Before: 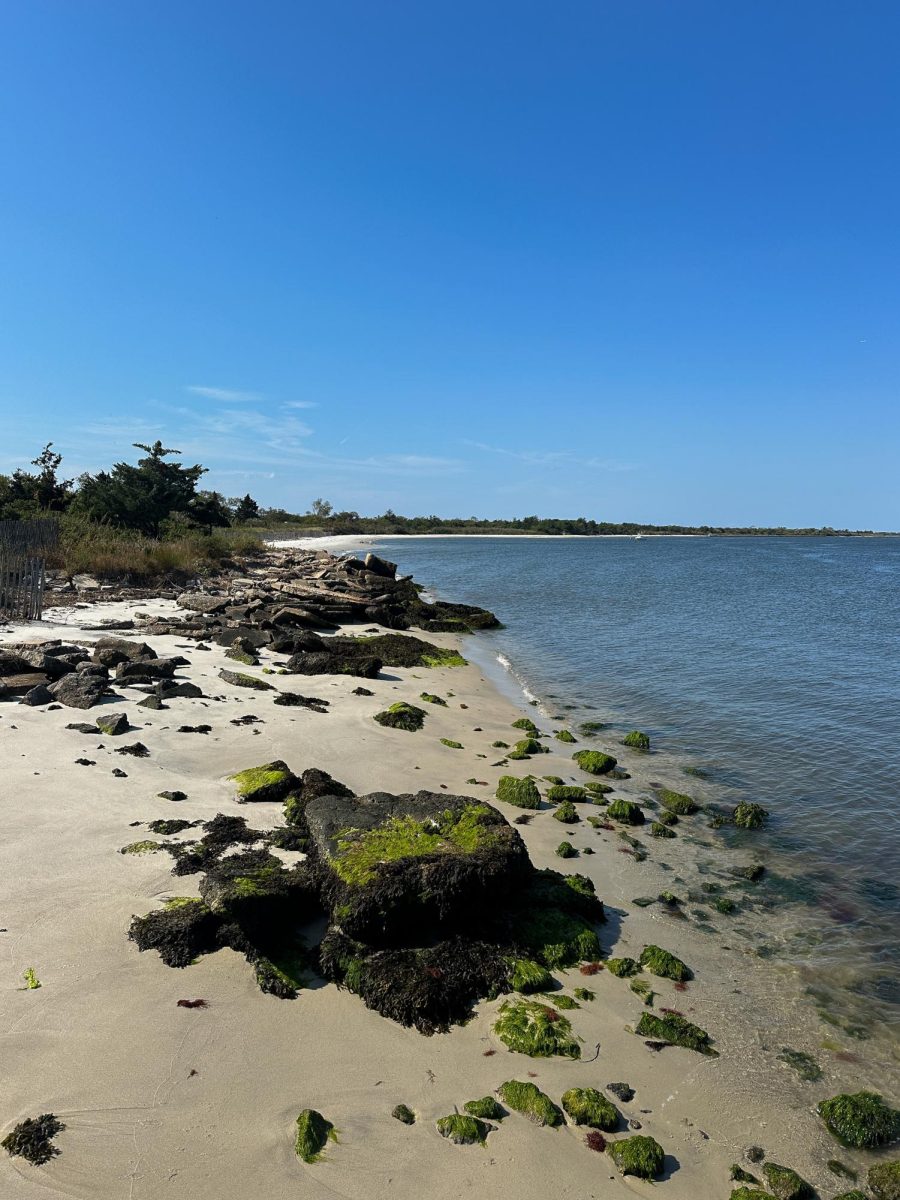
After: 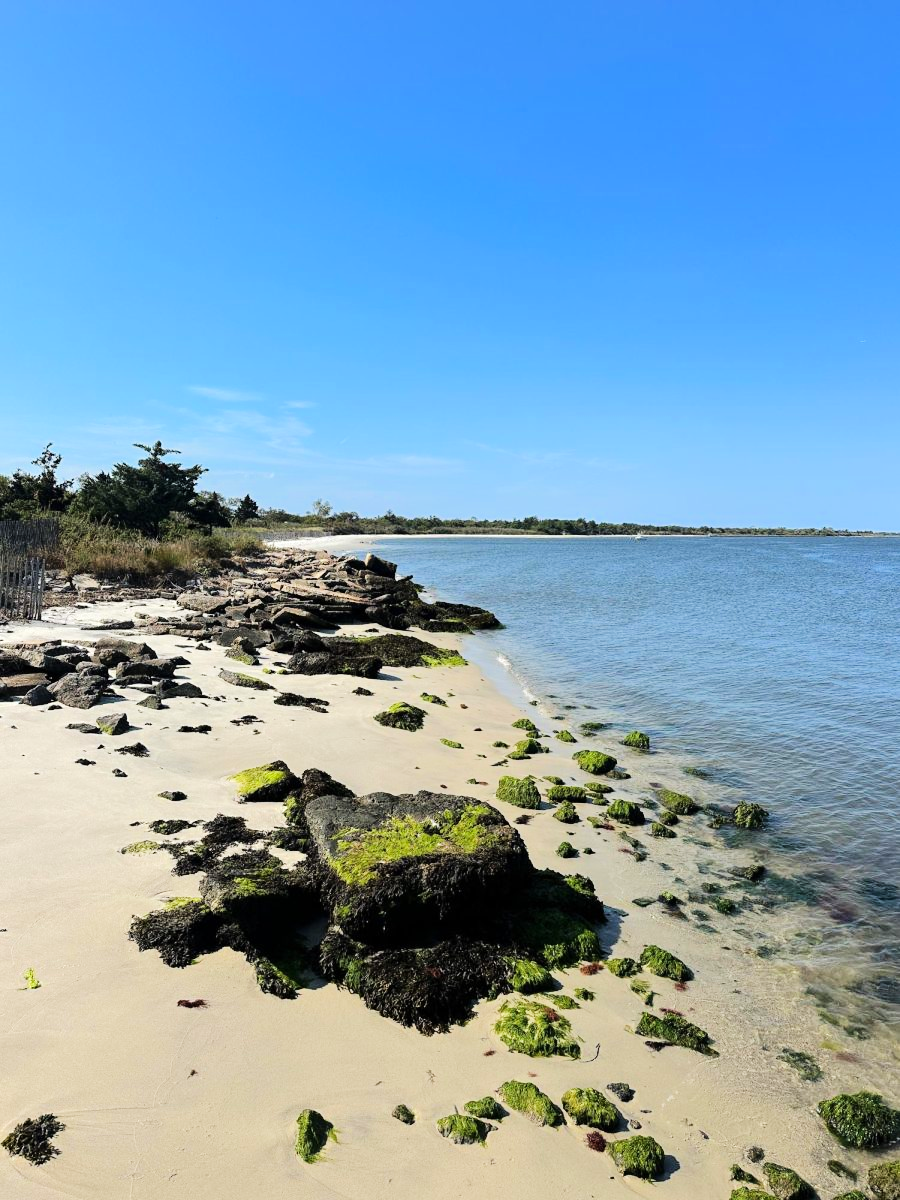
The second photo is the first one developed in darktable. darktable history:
tone equalizer: -7 EV 0.161 EV, -6 EV 0.631 EV, -5 EV 1.15 EV, -4 EV 1.3 EV, -3 EV 1.14 EV, -2 EV 0.6 EV, -1 EV 0.15 EV, edges refinement/feathering 500, mask exposure compensation -1.57 EV, preserve details no
